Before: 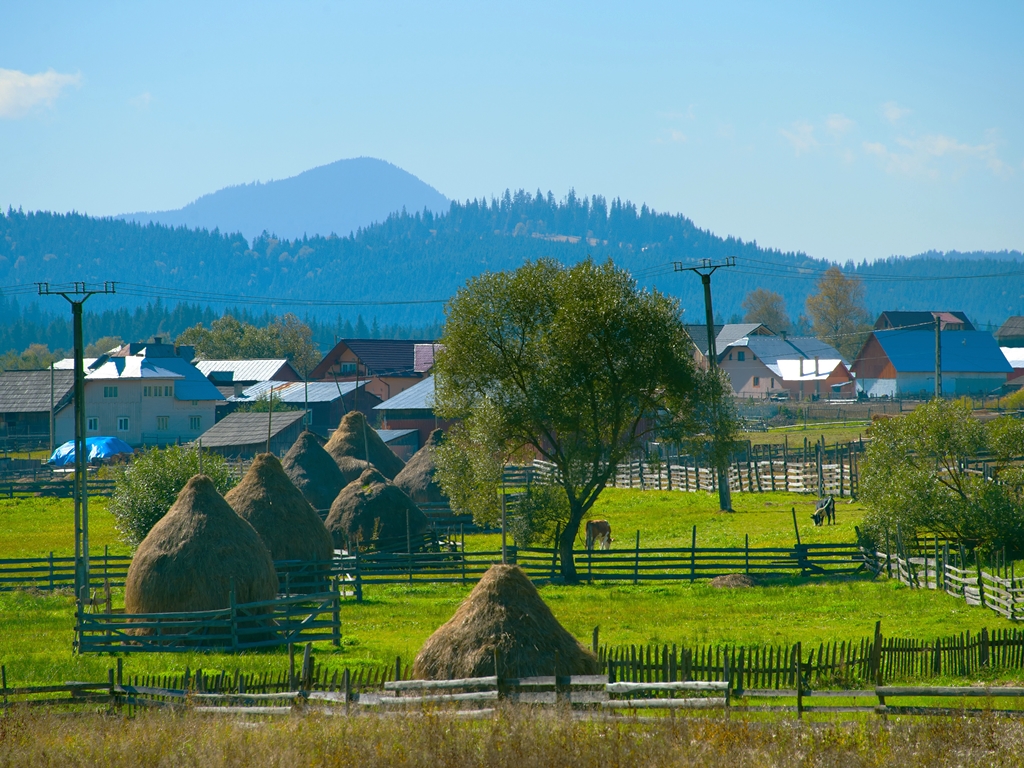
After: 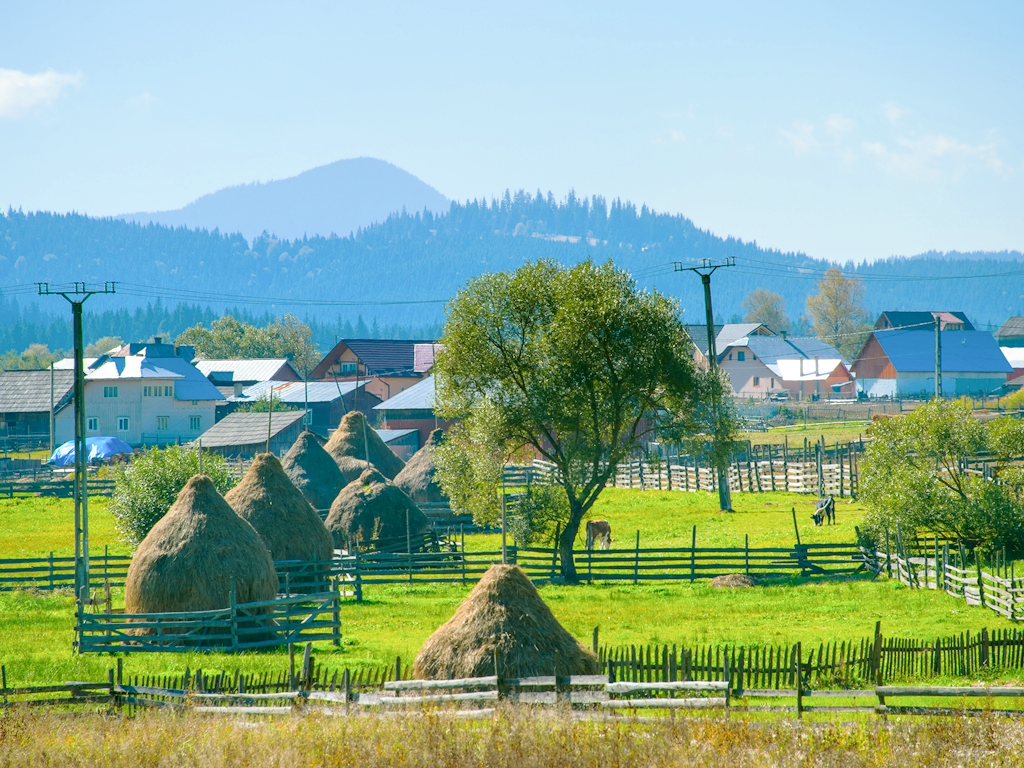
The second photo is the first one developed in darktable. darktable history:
filmic rgb: black relative exposure -7.65 EV, white relative exposure 4.56 EV, hardness 3.61
exposure: black level correction 0, exposure 1.379 EV, compensate exposure bias true, compensate highlight preservation false
local contrast: on, module defaults
